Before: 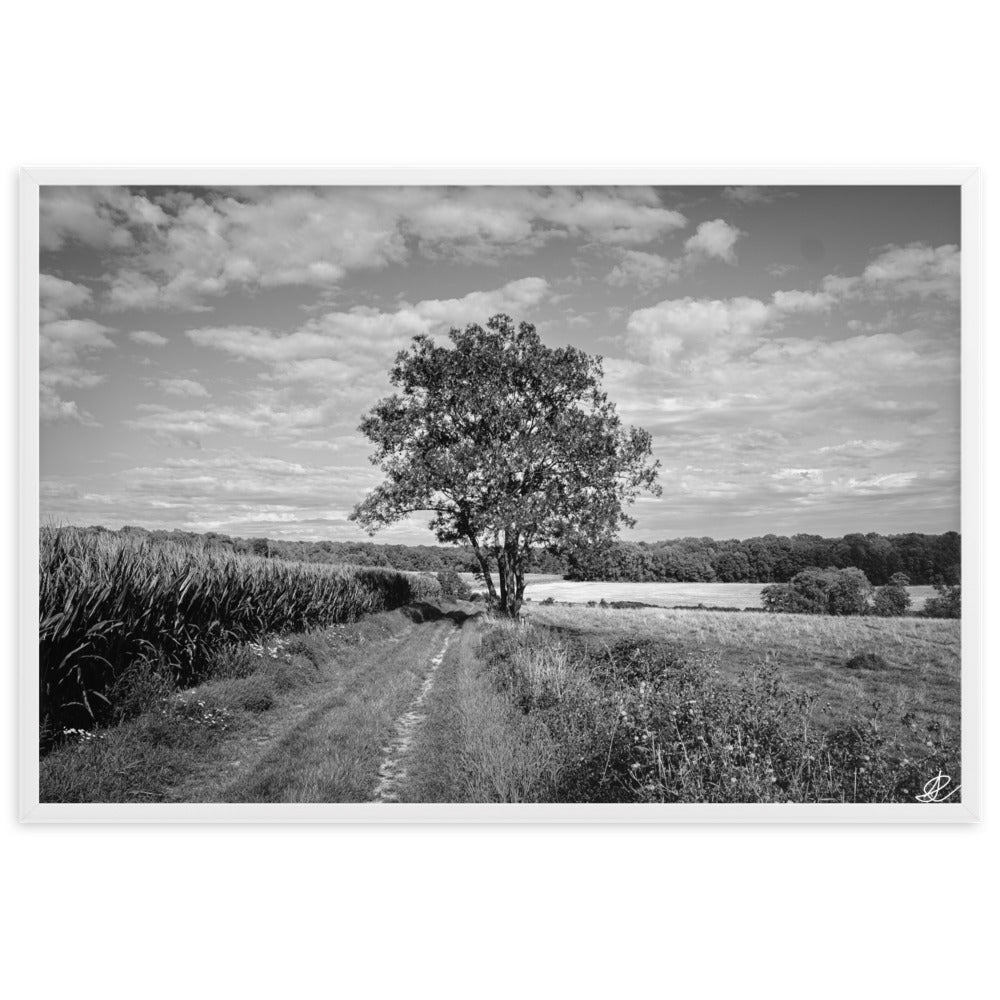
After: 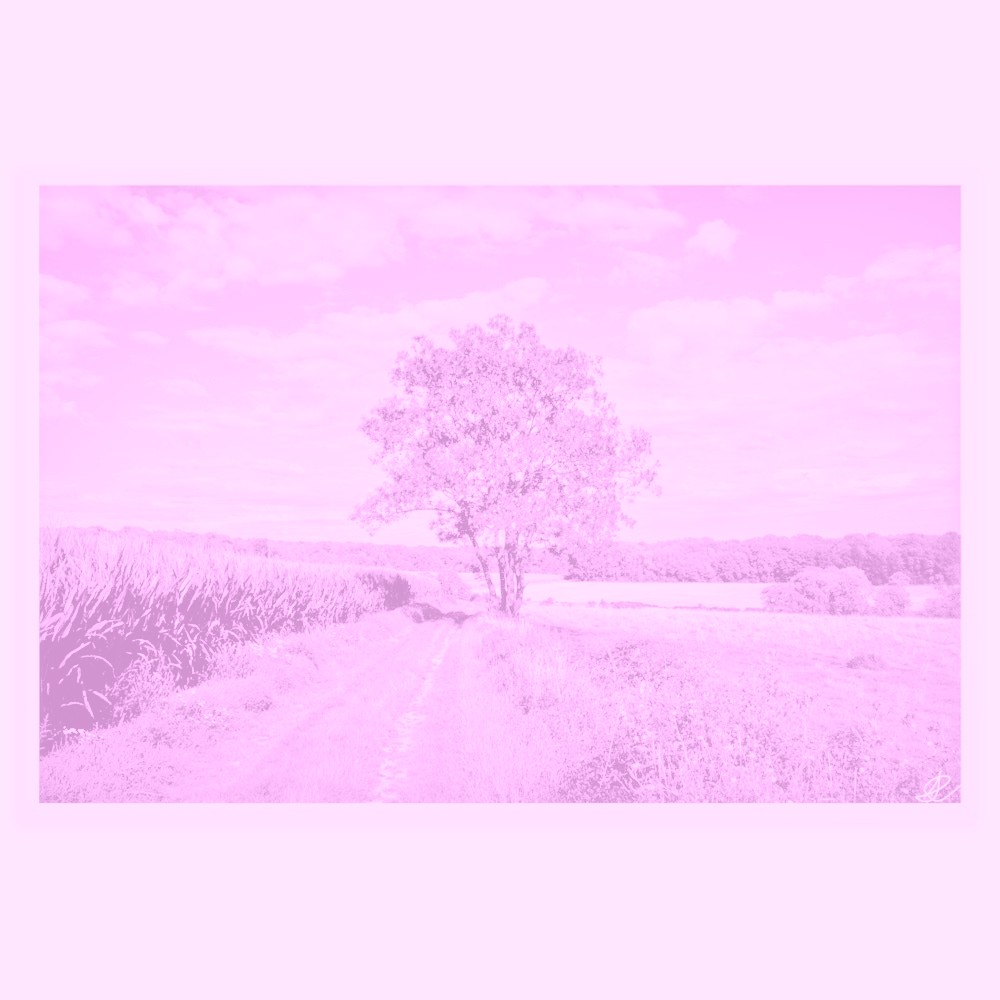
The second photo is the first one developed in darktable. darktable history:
colorize: hue 331.2°, saturation 75%, source mix 30.28%, lightness 70.52%, version 1
tone equalizer: -7 EV 0.15 EV, -6 EV 0.6 EV, -5 EV 1.15 EV, -4 EV 1.33 EV, -3 EV 1.15 EV, -2 EV 0.6 EV, -1 EV 0.15 EV, mask exposure compensation -0.5 EV
tone curve: curves: ch0 [(0.014, 0.013) (0.088, 0.043) (0.208, 0.176) (0.257, 0.267) (0.406, 0.483) (0.489, 0.556) (0.667, 0.73) (0.793, 0.851) (0.994, 0.974)]; ch1 [(0, 0) (0.161, 0.092) (0.35, 0.33) (0.392, 0.392) (0.457, 0.467) (0.505, 0.497) (0.537, 0.518) (0.553, 0.53) (0.58, 0.567) (0.739, 0.697) (1, 1)]; ch2 [(0, 0) (0.346, 0.362) (0.448, 0.419) (0.502, 0.499) (0.533, 0.517) (0.556, 0.533) (0.629, 0.619) (0.717, 0.678) (1, 1)], color space Lab, independent channels, preserve colors none
white balance: red 0.98, blue 1.61
